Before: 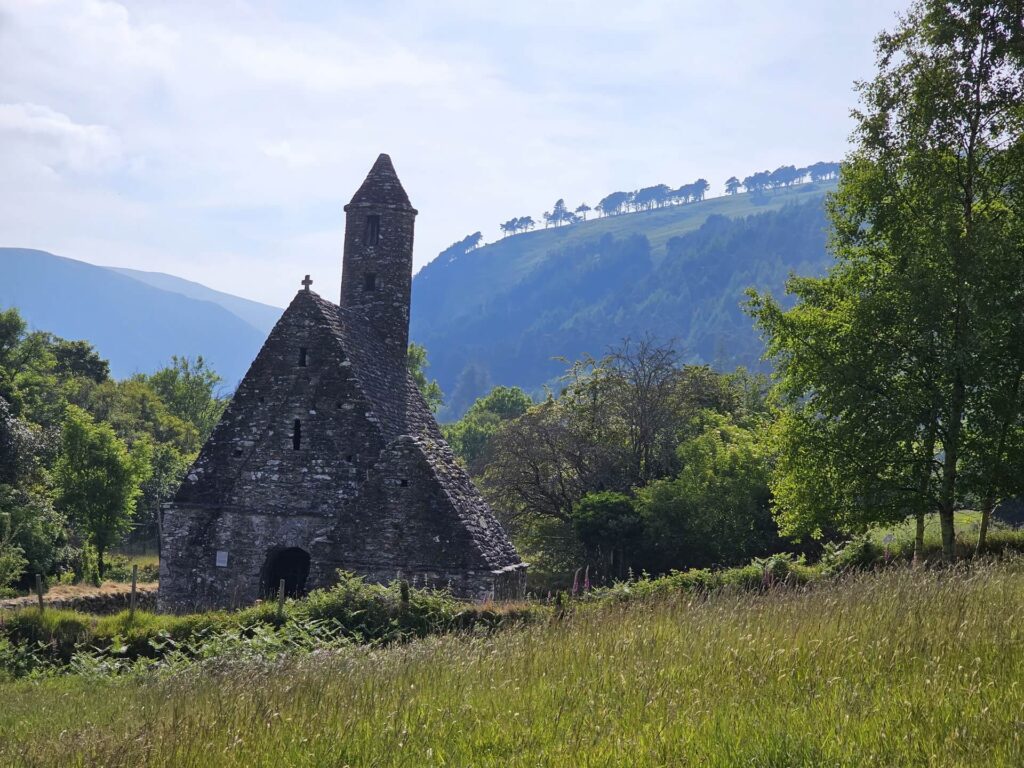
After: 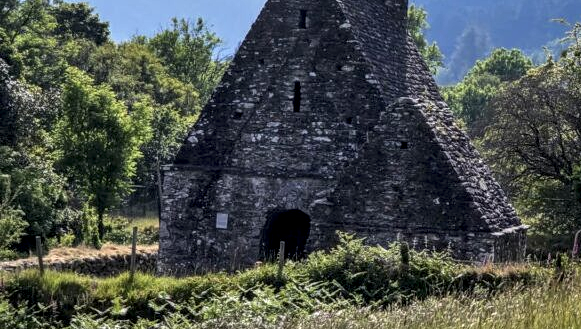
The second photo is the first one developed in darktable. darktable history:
crop: top 44.053%, right 43.199%, bottom 13.021%
local contrast: highlights 4%, shadows 4%, detail 182%
